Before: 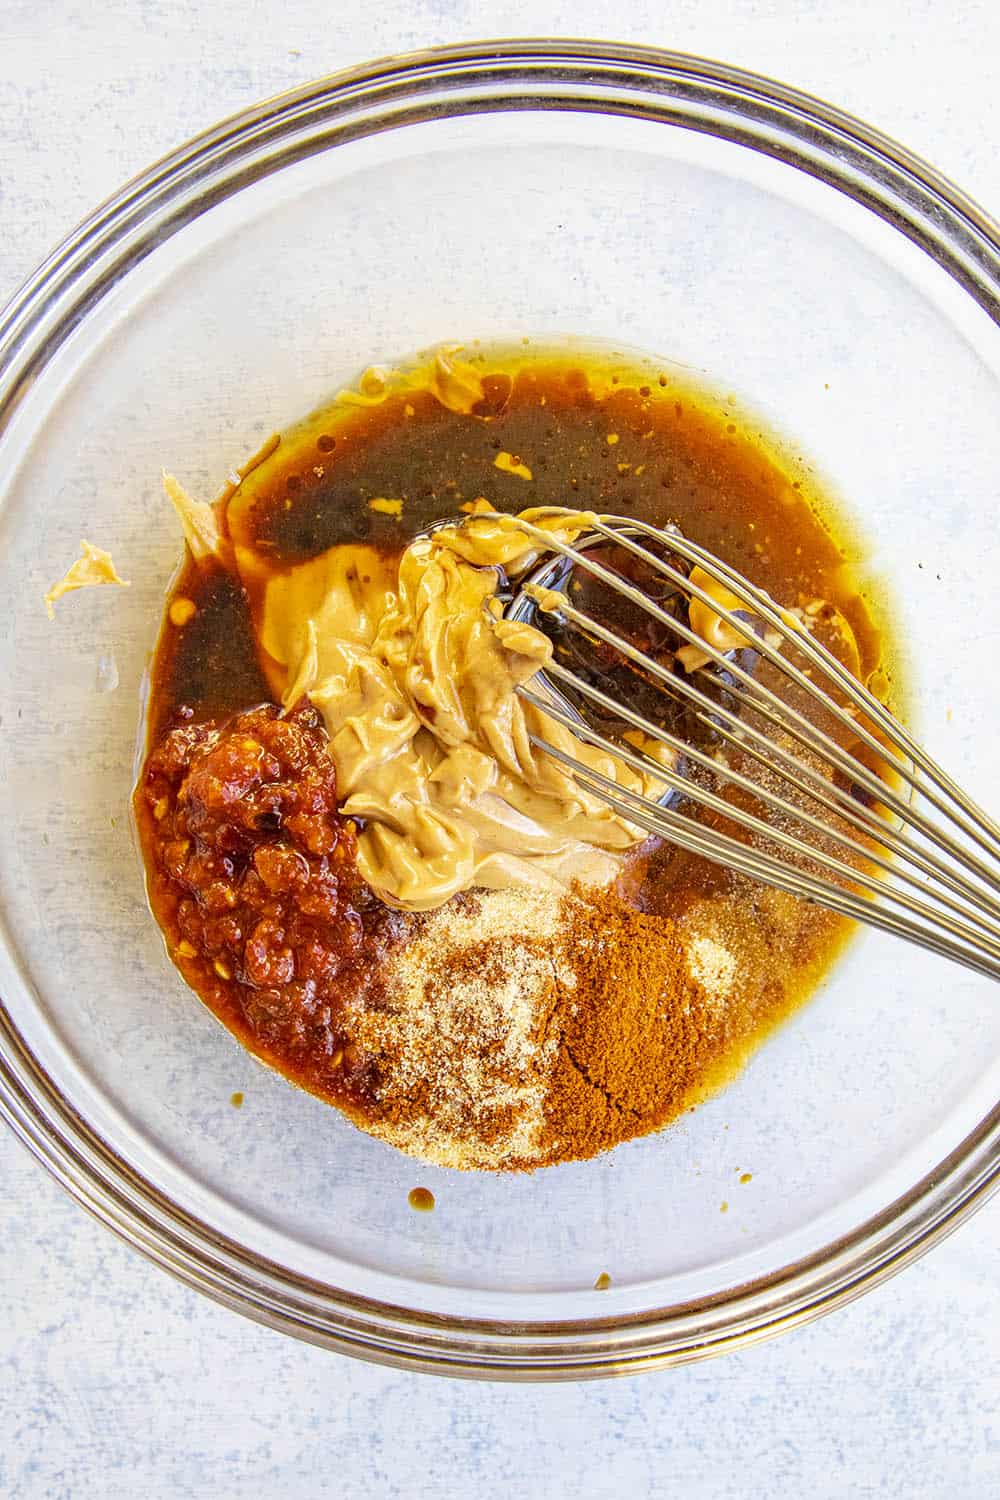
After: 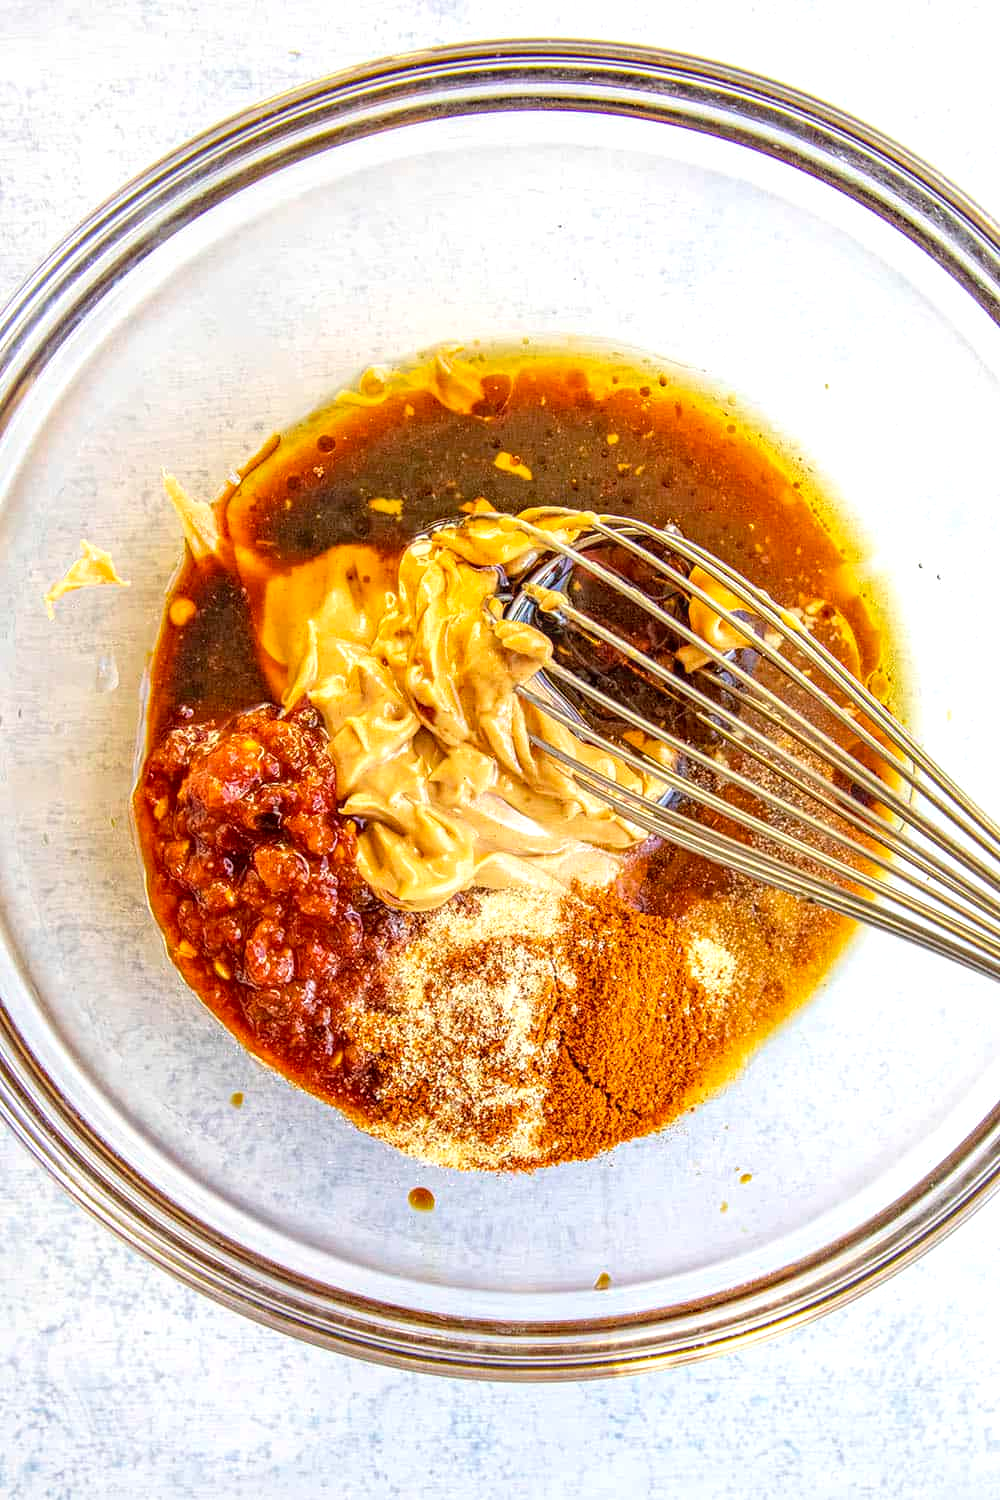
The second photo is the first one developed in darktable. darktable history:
local contrast: on, module defaults
exposure: exposure 0.217 EV, compensate exposure bias true, compensate highlight preservation false
